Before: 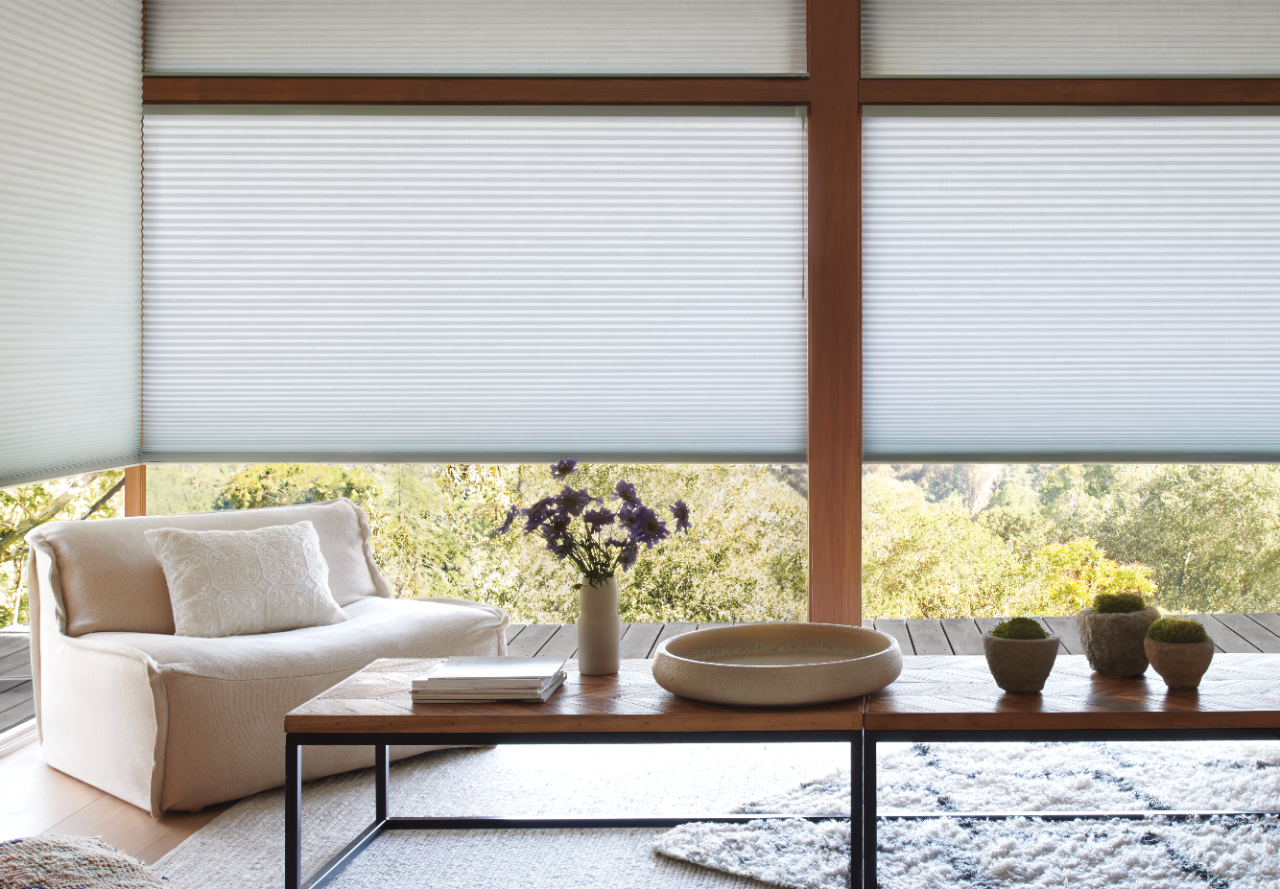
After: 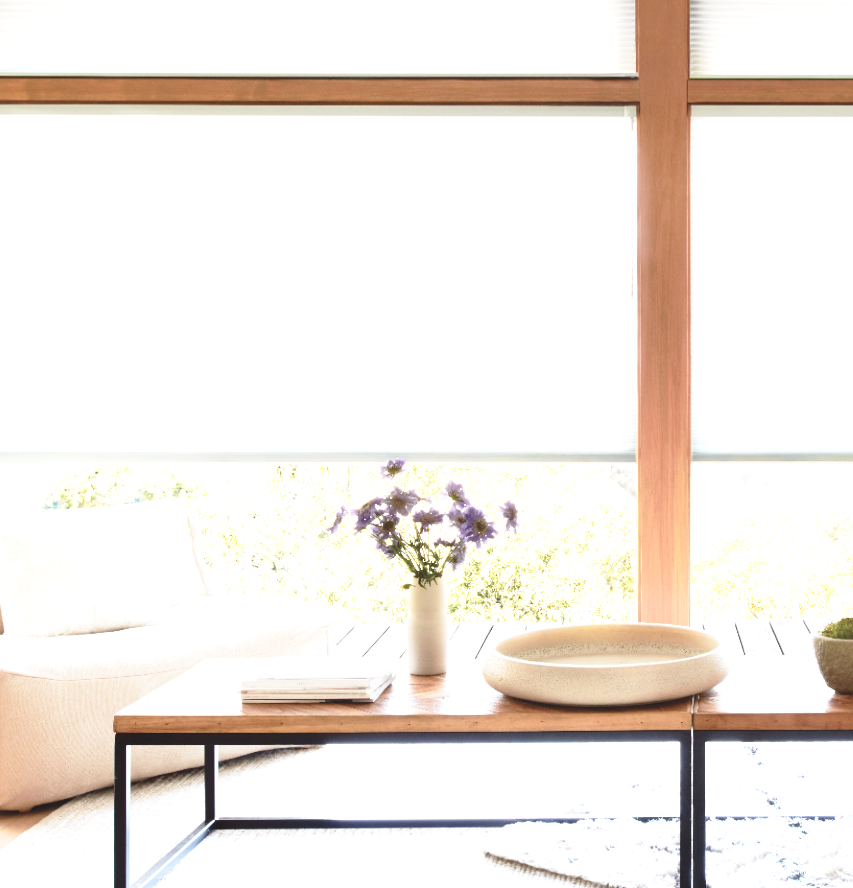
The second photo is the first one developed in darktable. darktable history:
exposure: black level correction 0, exposure 1.494 EV, compensate exposure bias true, compensate highlight preservation false
color correction: highlights b* 0.051, saturation 1.28
contrast brightness saturation: contrast 0.097, saturation -0.35
base curve: curves: ch0 [(0, 0) (0.028, 0.03) (0.121, 0.232) (0.46, 0.748) (0.859, 0.968) (1, 1)], preserve colors none
crop and rotate: left 13.432%, right 19.895%
